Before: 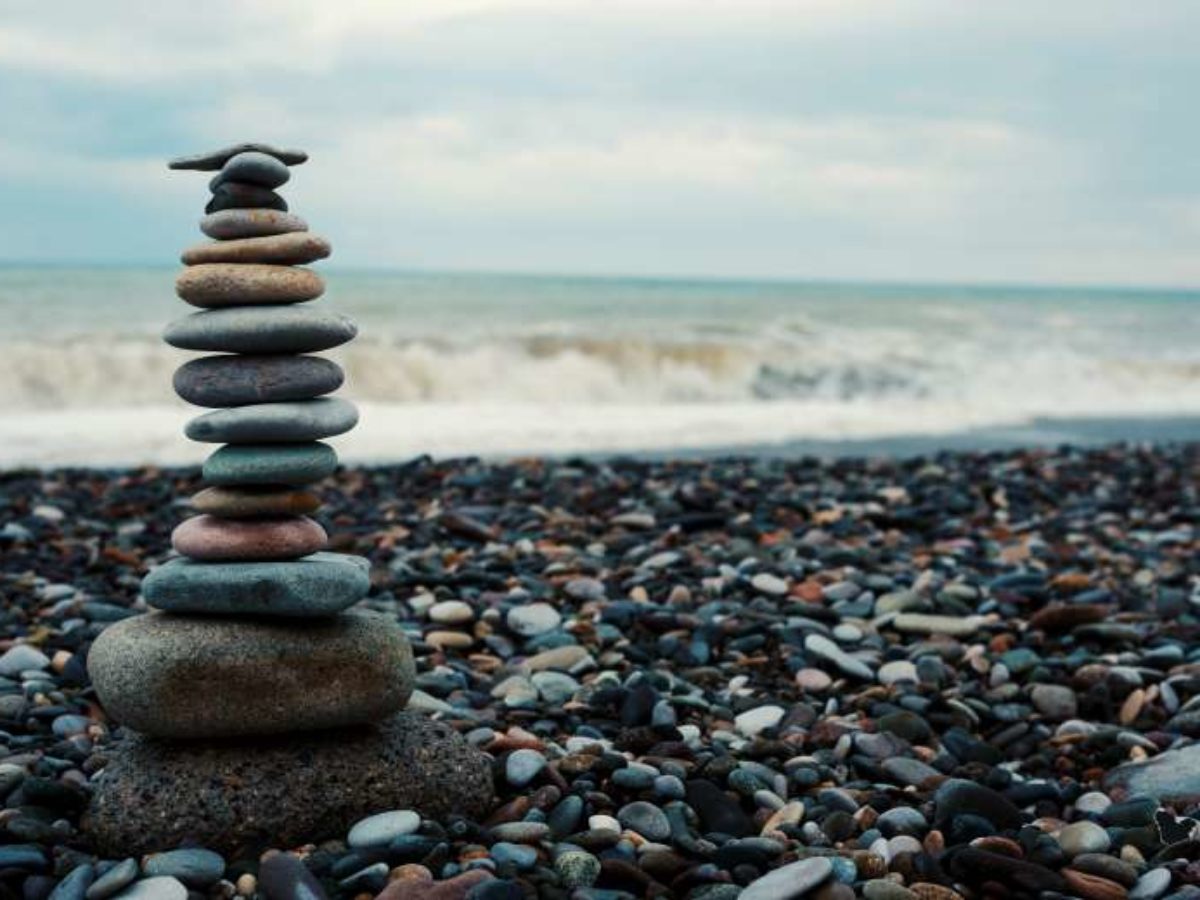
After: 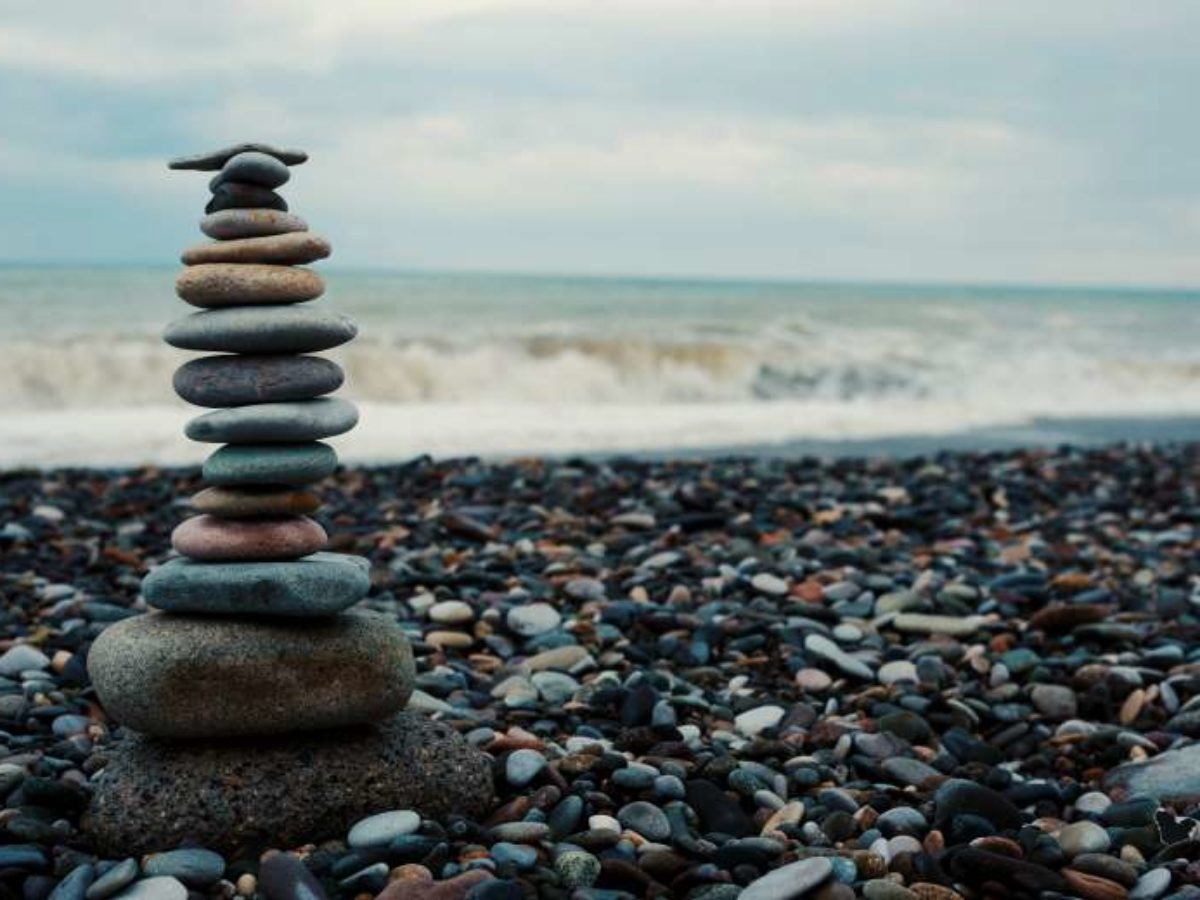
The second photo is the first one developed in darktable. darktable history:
exposure: exposure -0.142 EV, compensate highlight preservation false
